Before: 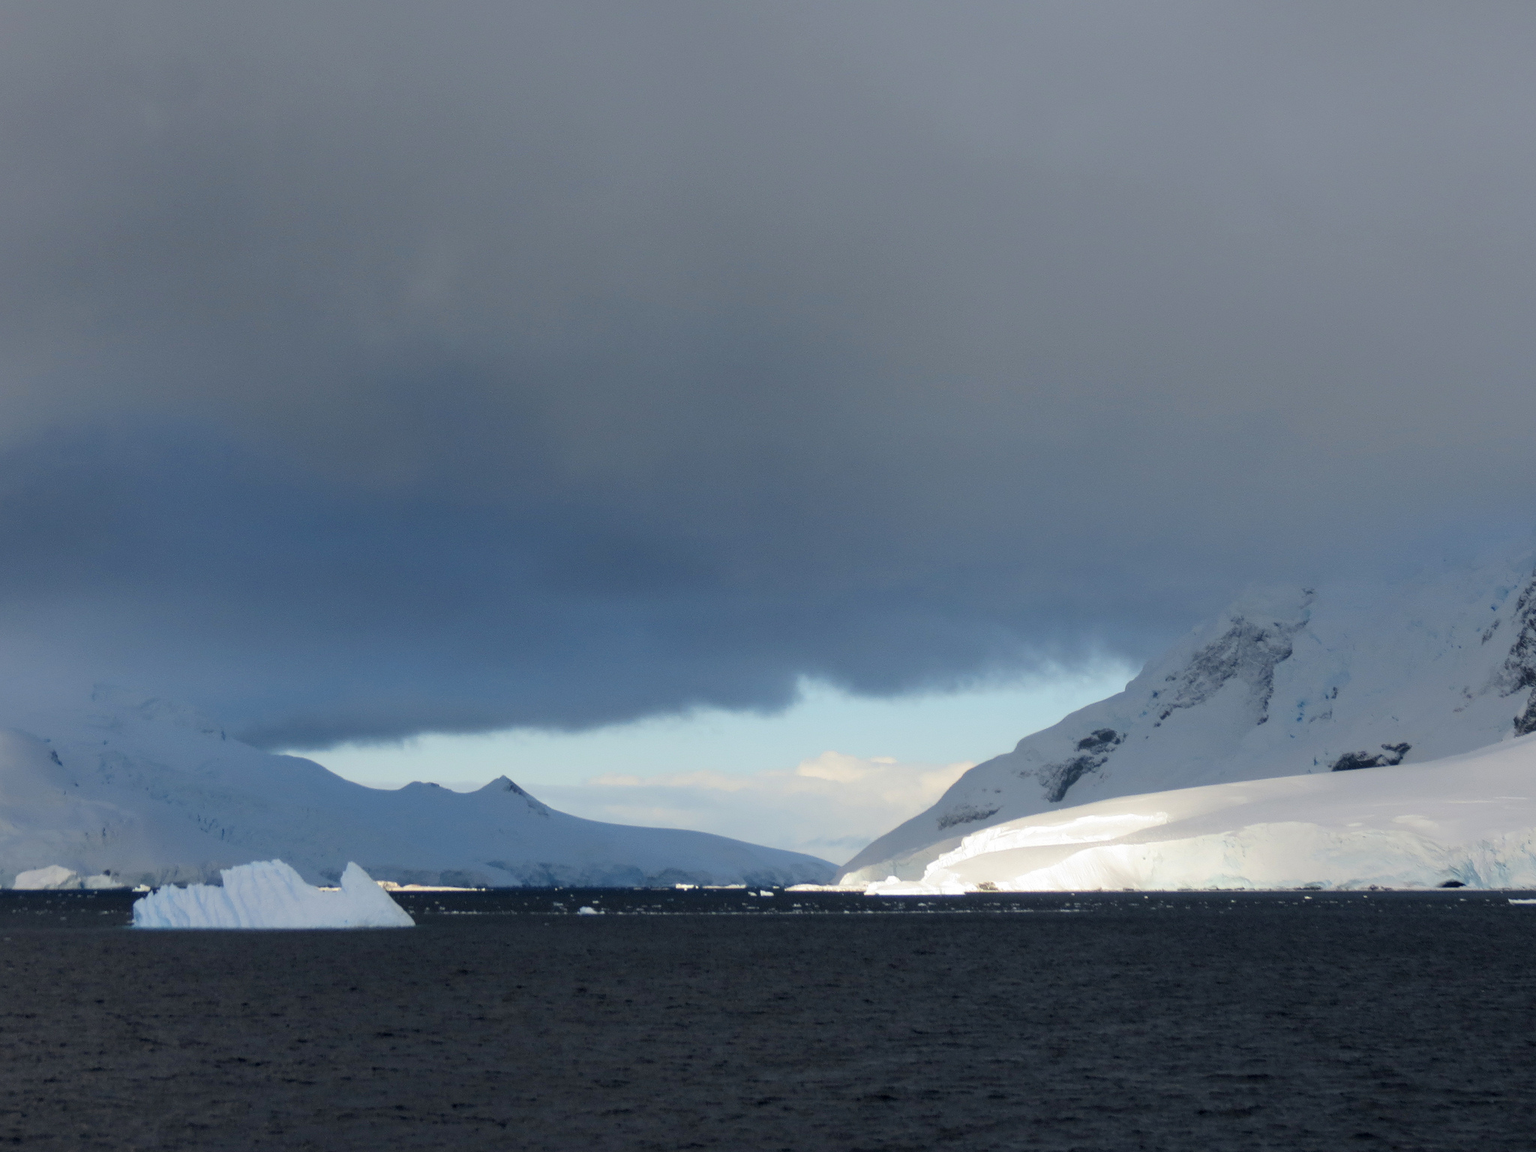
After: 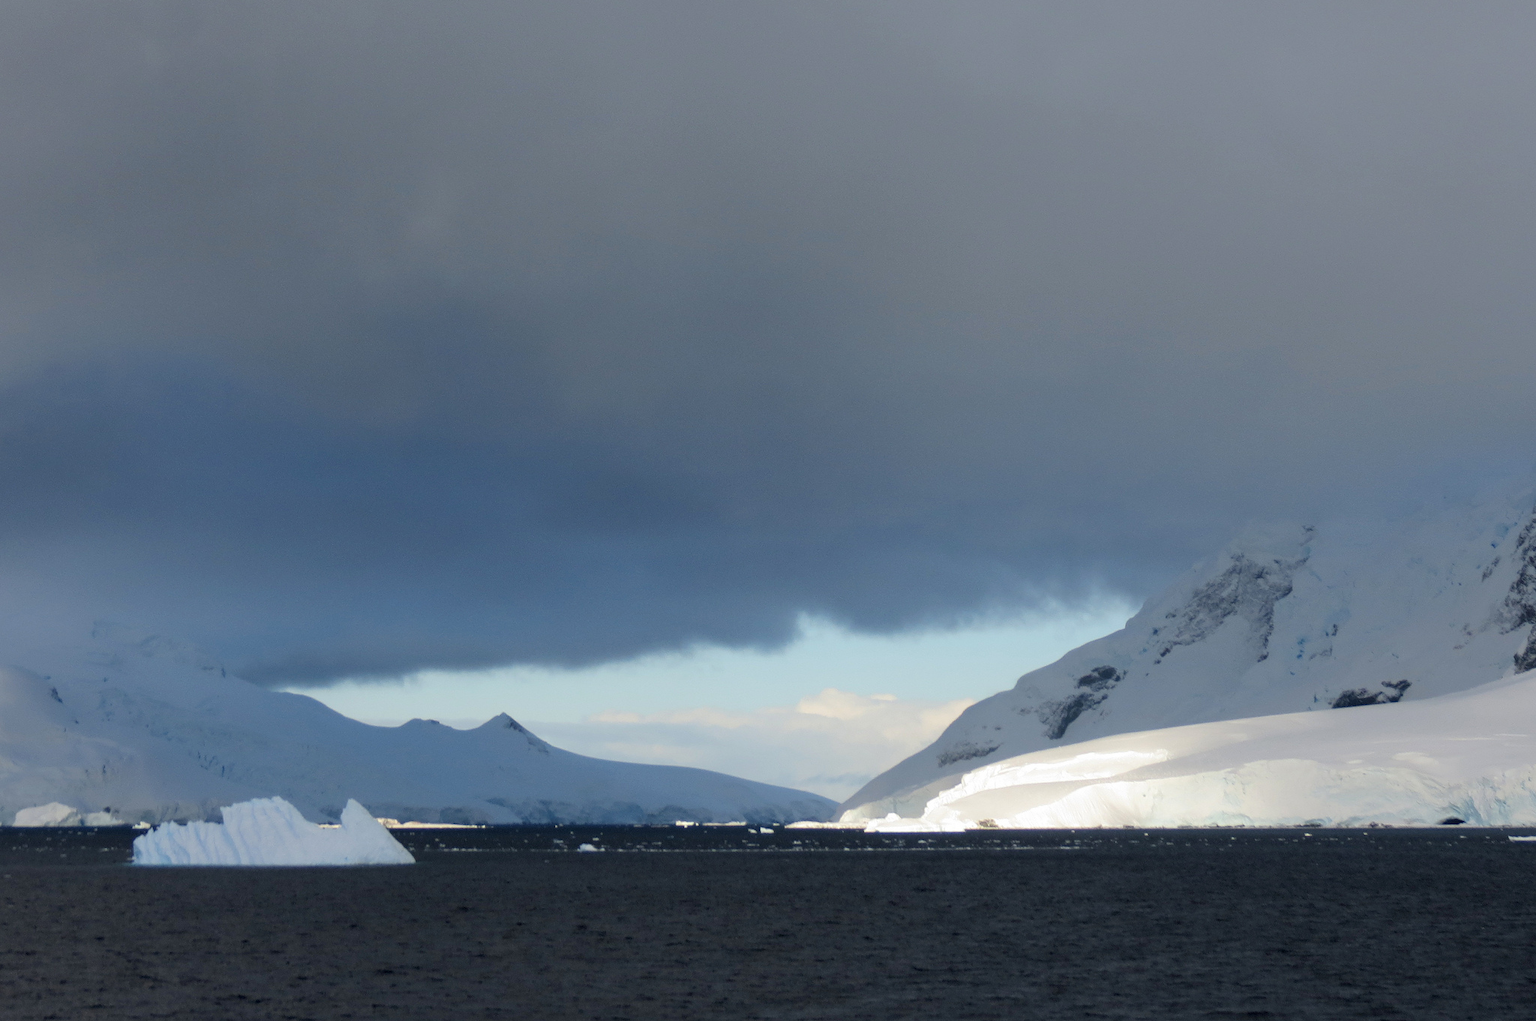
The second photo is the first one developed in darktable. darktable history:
crop and rotate: top 5.514%, bottom 5.782%
